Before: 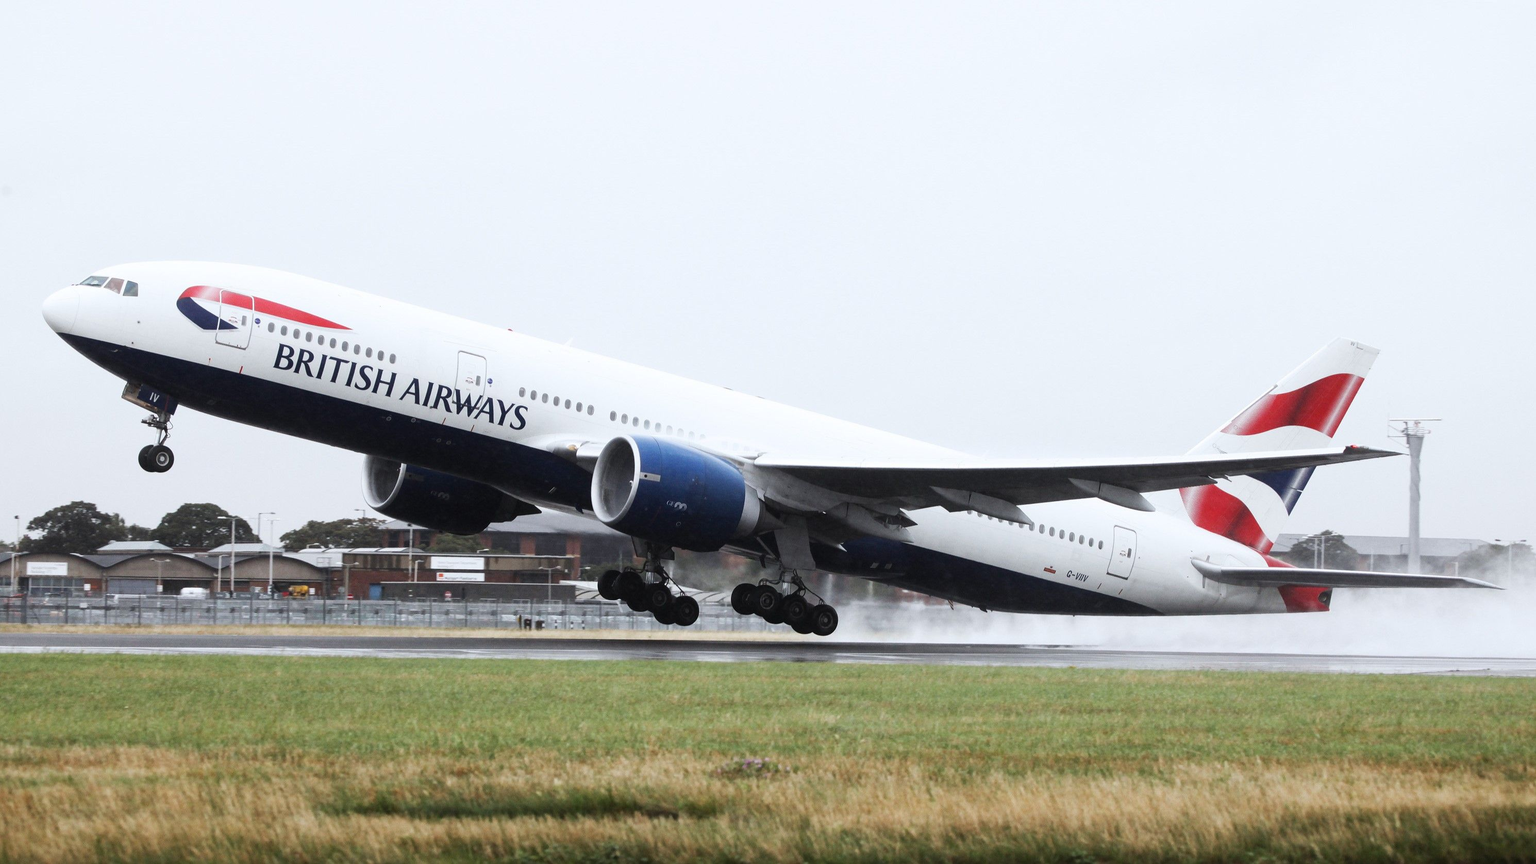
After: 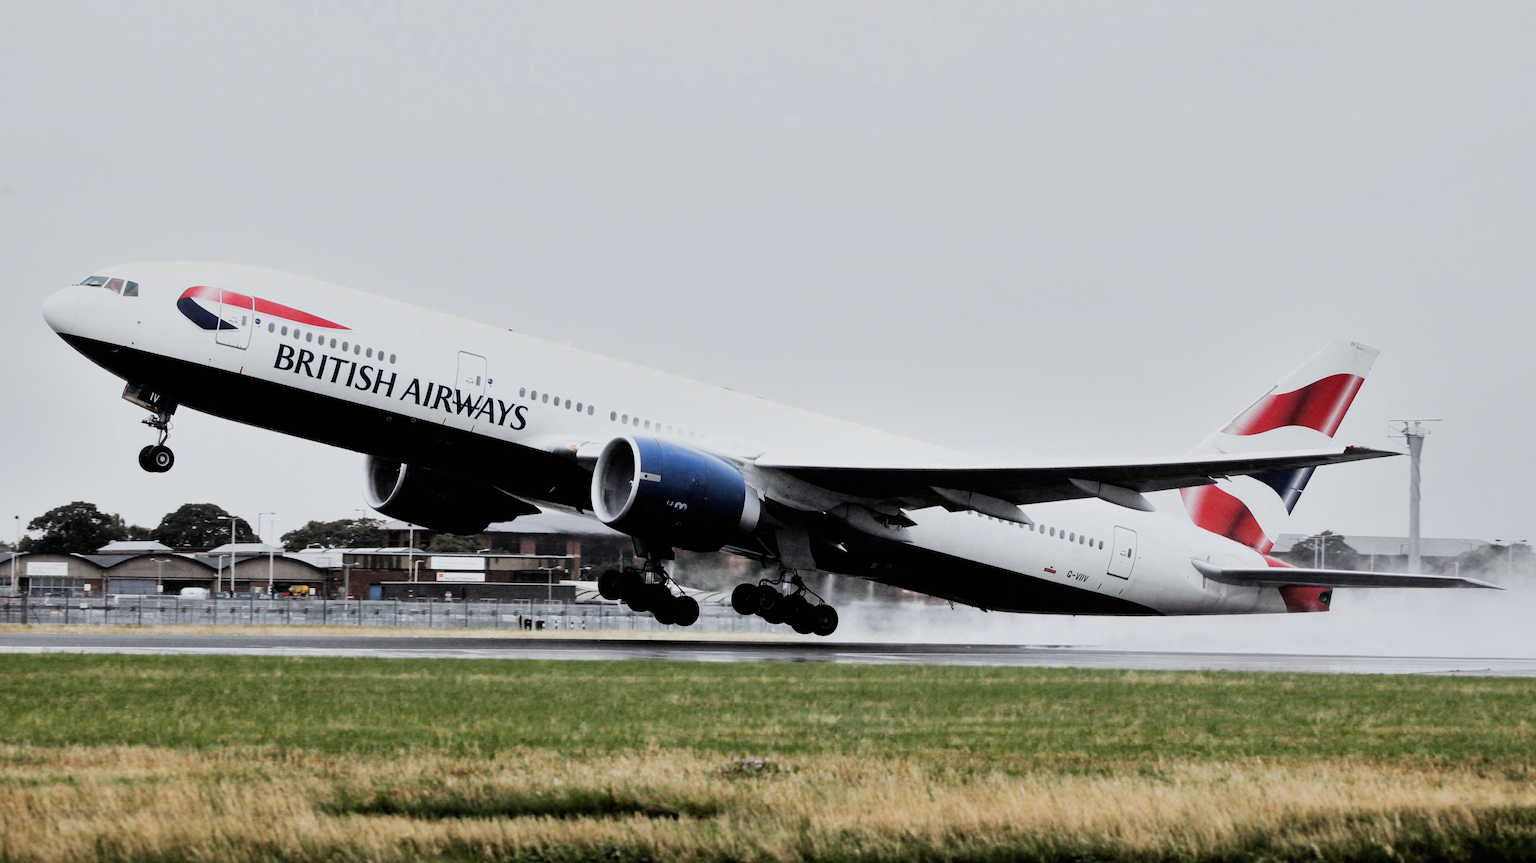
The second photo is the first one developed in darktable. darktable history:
color balance rgb: global offset › luminance 0.475%, perceptual saturation grading › global saturation -4.272%, perceptual saturation grading › shadows -1.128%, global vibrance 9.244%
exposure: black level correction 0.009, compensate highlight preservation false
filmic rgb: black relative exposure -5.1 EV, white relative exposure 4 EV, hardness 2.89, contrast 1.298, highlights saturation mix -28.89%, iterations of high-quality reconstruction 0
shadows and highlights: low approximation 0.01, soften with gaussian
color zones: curves: ch0 [(0.25, 0.5) (0.347, 0.092) (0.75, 0.5)]; ch1 [(0.25, 0.5) (0.33, 0.51) (0.75, 0.5)]
